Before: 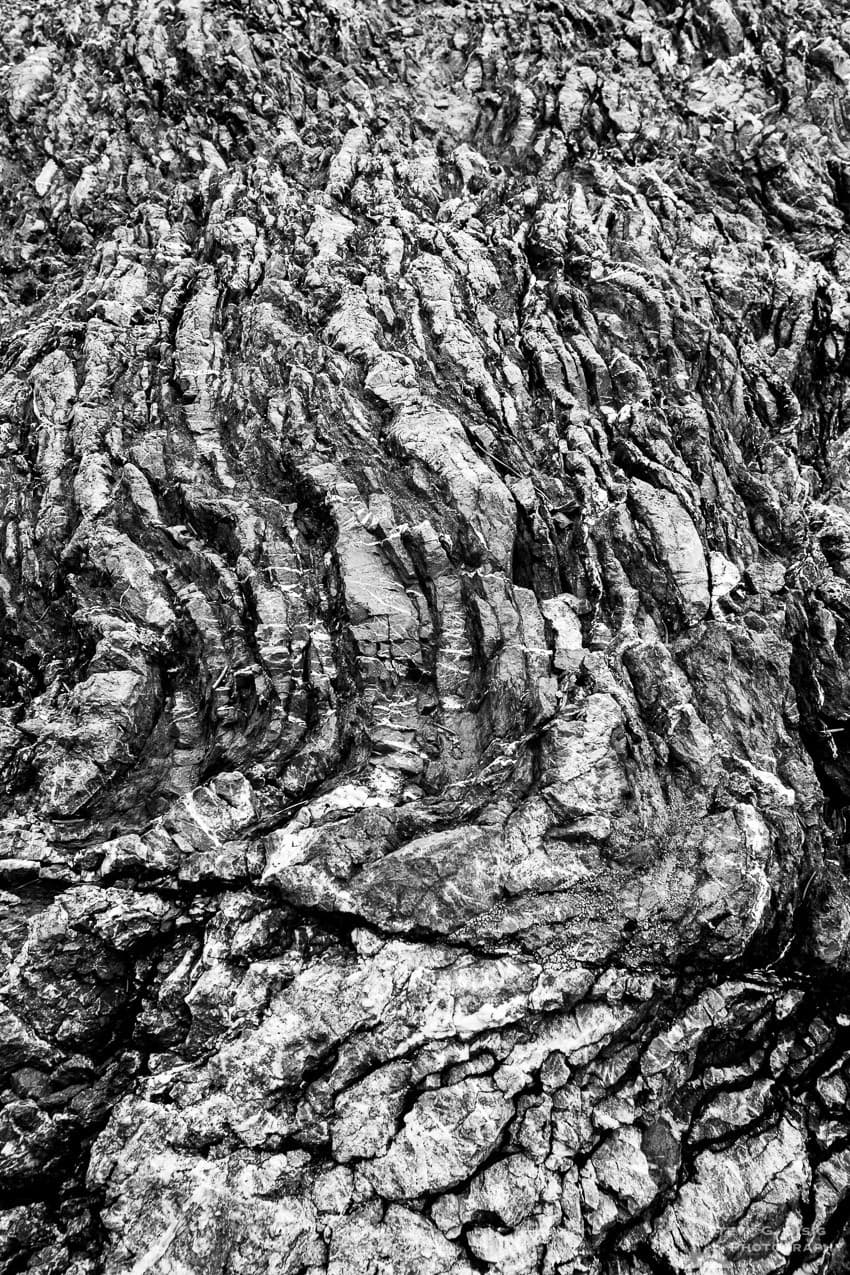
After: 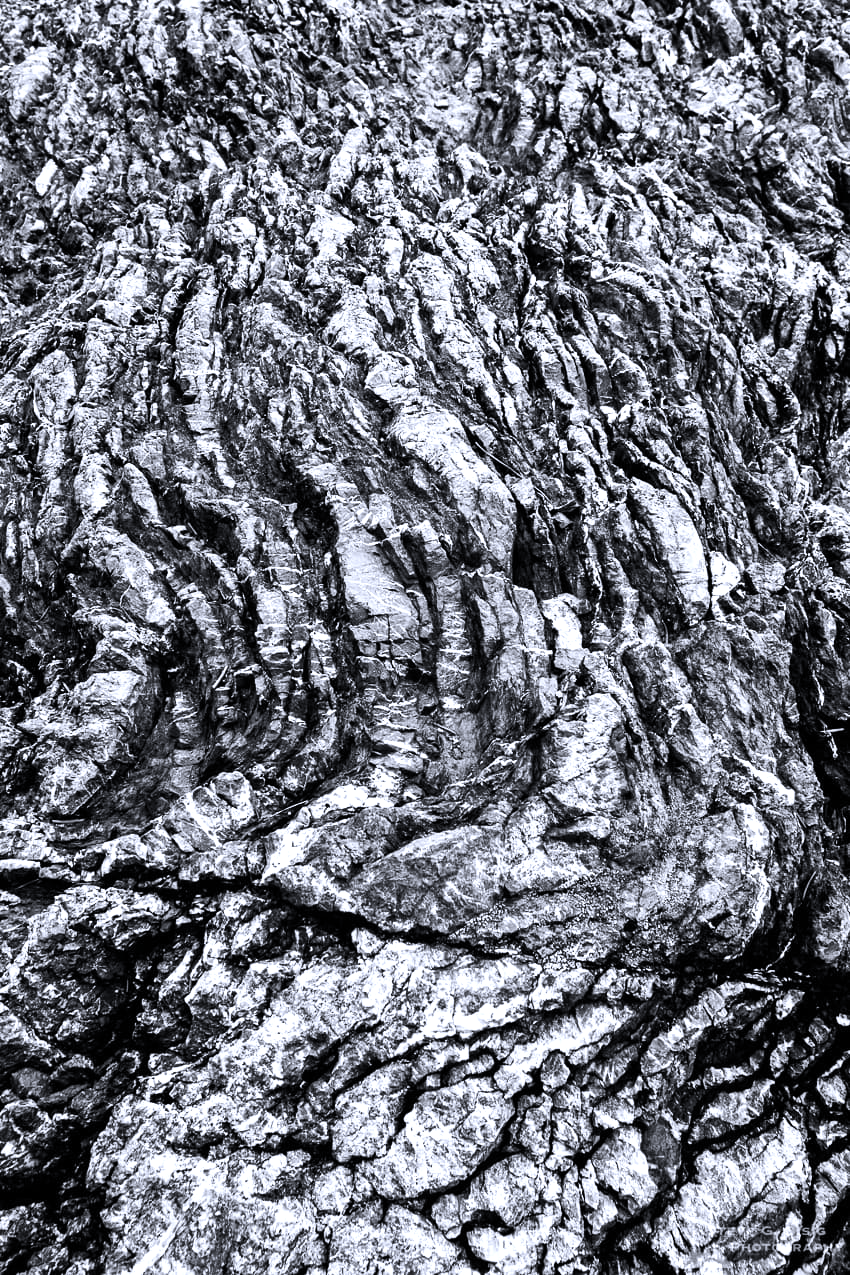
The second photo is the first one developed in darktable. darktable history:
color zones: curves: ch1 [(0.113, 0.438) (0.75, 0.5)]; ch2 [(0.12, 0.526) (0.75, 0.5)]
shadows and highlights: soften with gaussian
color calibration: illuminant as shot in camera, x 0.358, y 0.373, temperature 4628.91 K
color balance rgb: linear chroma grading › global chroma 15%, perceptual saturation grading › global saturation 30%
tone equalizer: -8 EV -0.417 EV, -7 EV -0.389 EV, -6 EV -0.333 EV, -5 EV -0.222 EV, -3 EV 0.222 EV, -2 EV 0.333 EV, -1 EV 0.389 EV, +0 EV 0.417 EV, edges refinement/feathering 500, mask exposure compensation -1.57 EV, preserve details no
